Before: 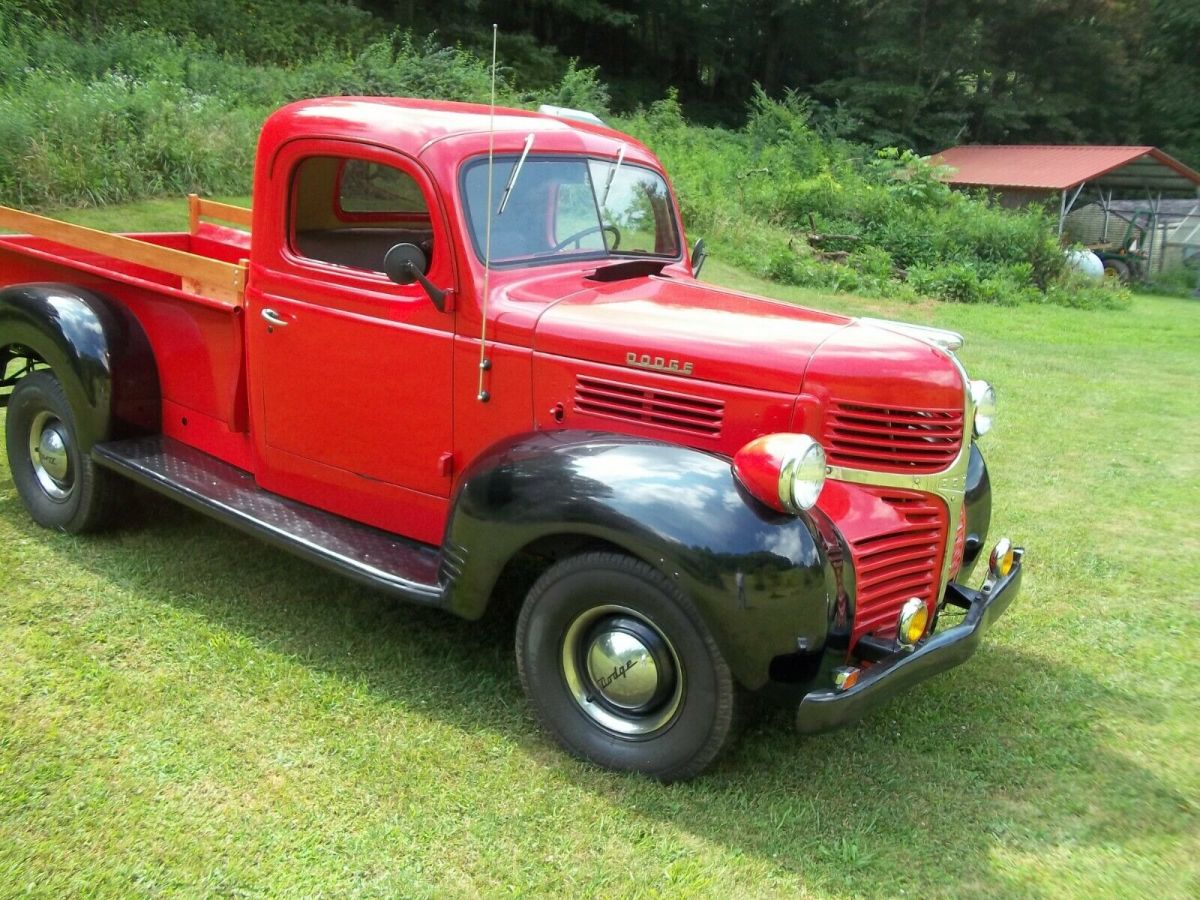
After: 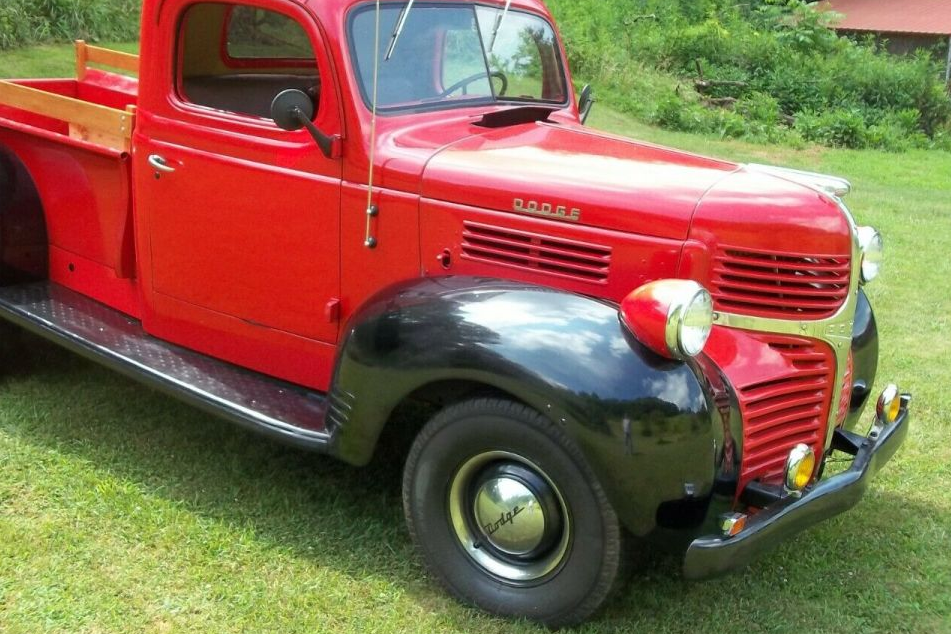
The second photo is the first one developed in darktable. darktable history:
crop: left 9.449%, top 17.124%, right 11.272%, bottom 12.379%
